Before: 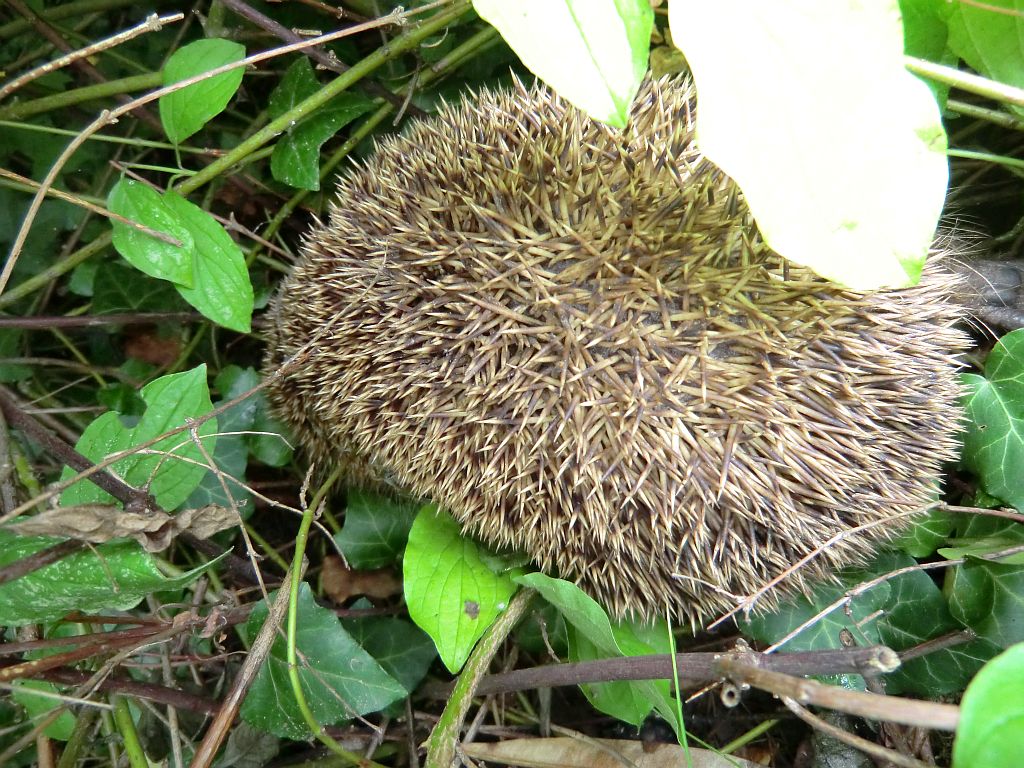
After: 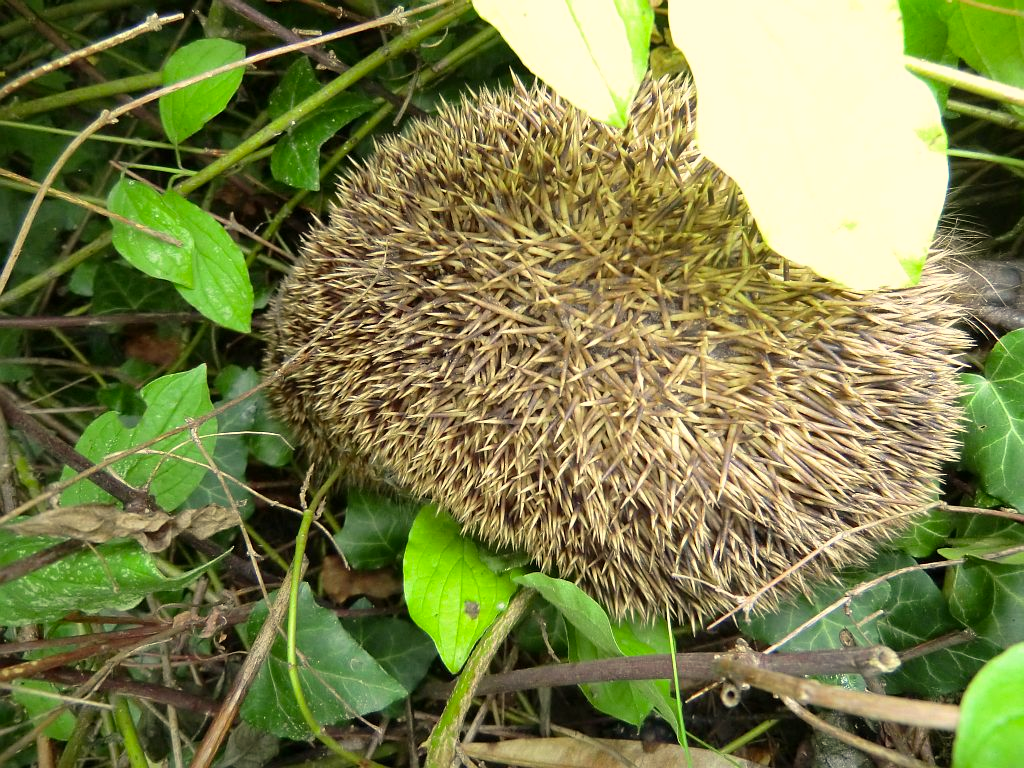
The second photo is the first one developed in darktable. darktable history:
color correction: highlights a* 1.28, highlights b* 18.23
